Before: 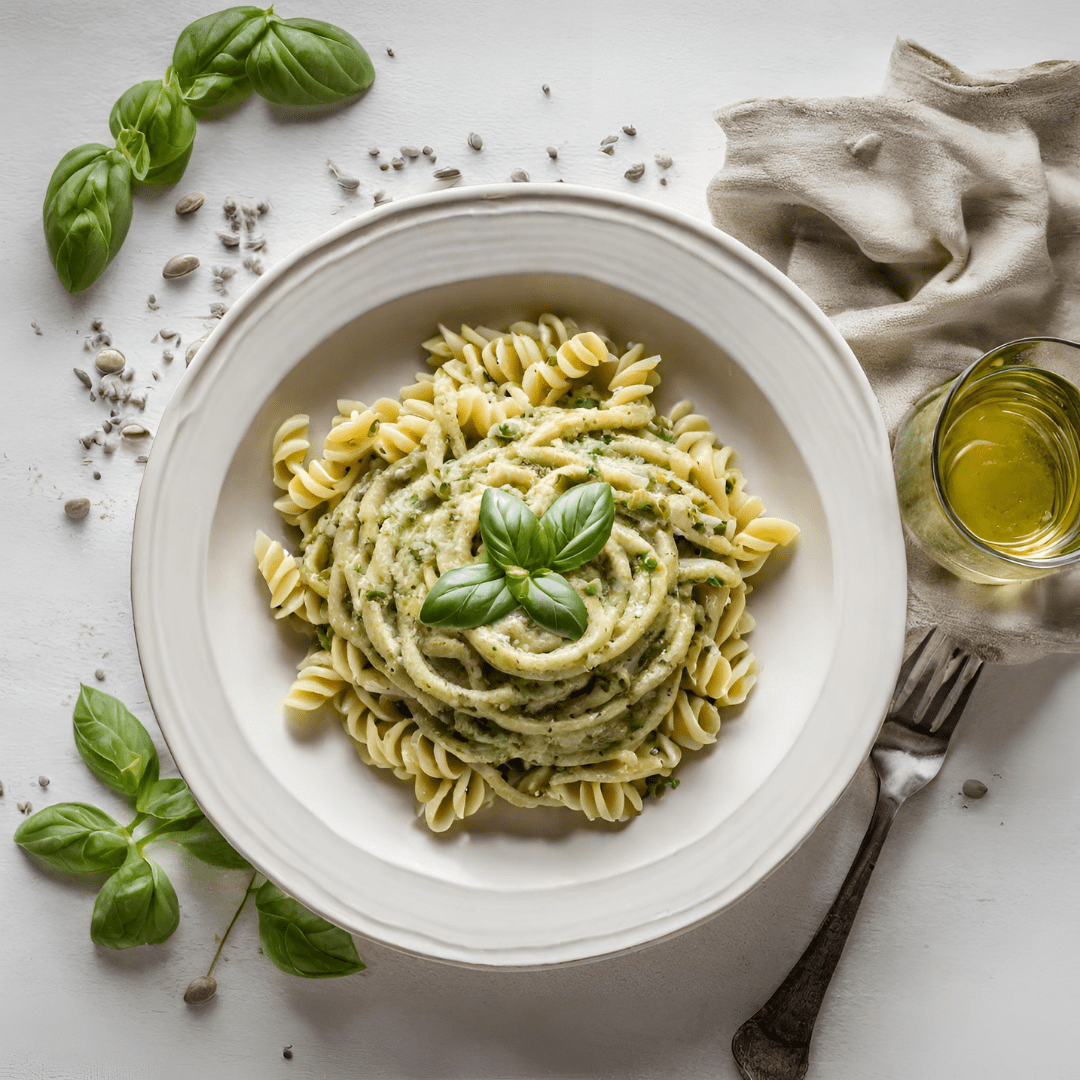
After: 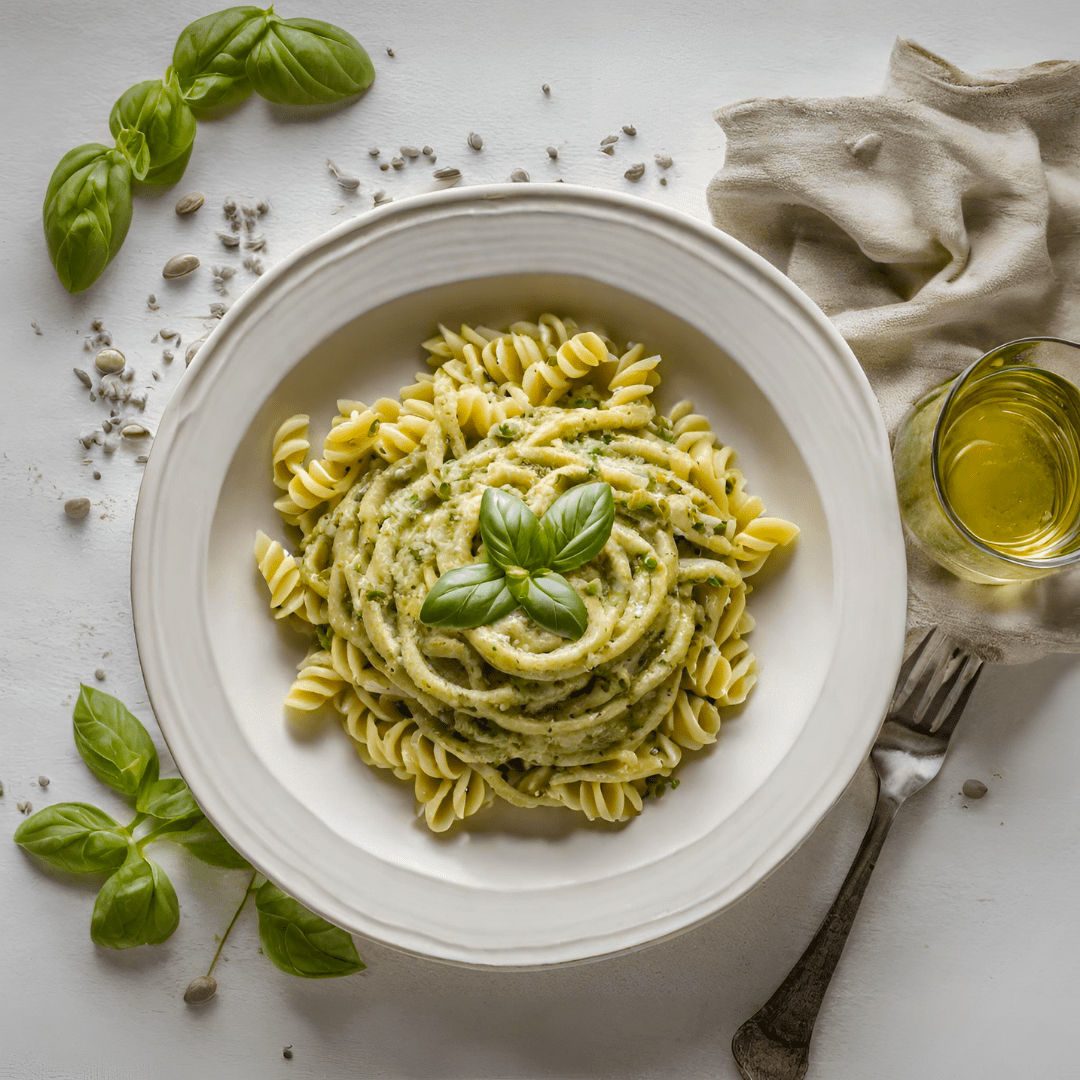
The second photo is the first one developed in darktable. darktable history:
color contrast: green-magenta contrast 0.85, blue-yellow contrast 1.25, unbound 0
shadows and highlights: on, module defaults
